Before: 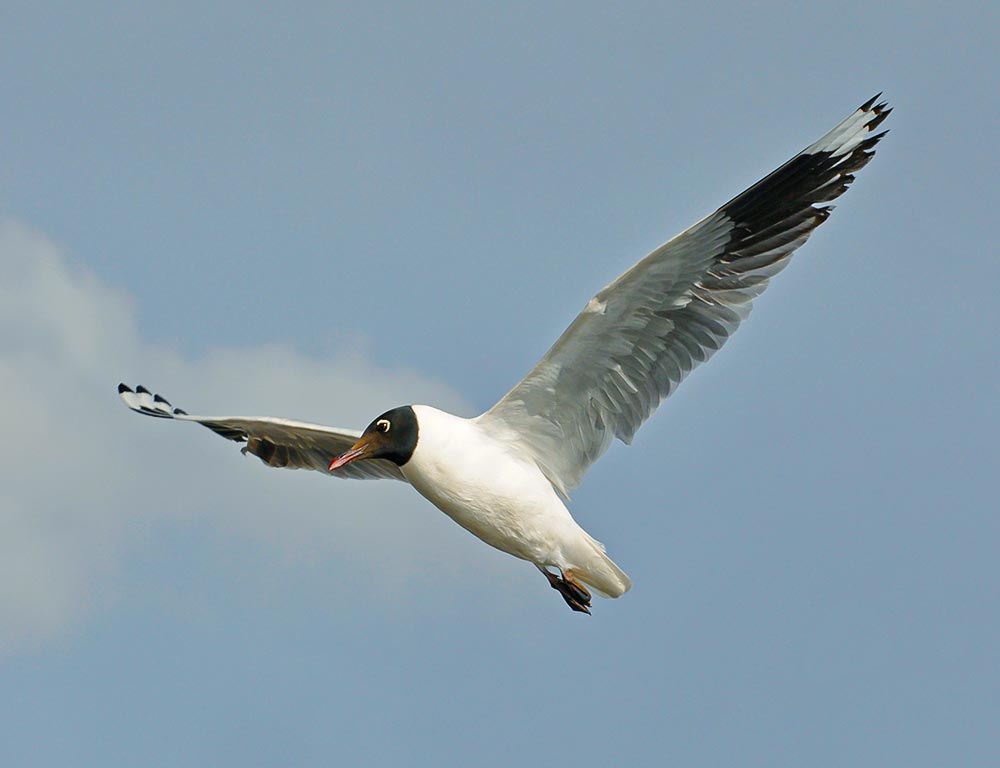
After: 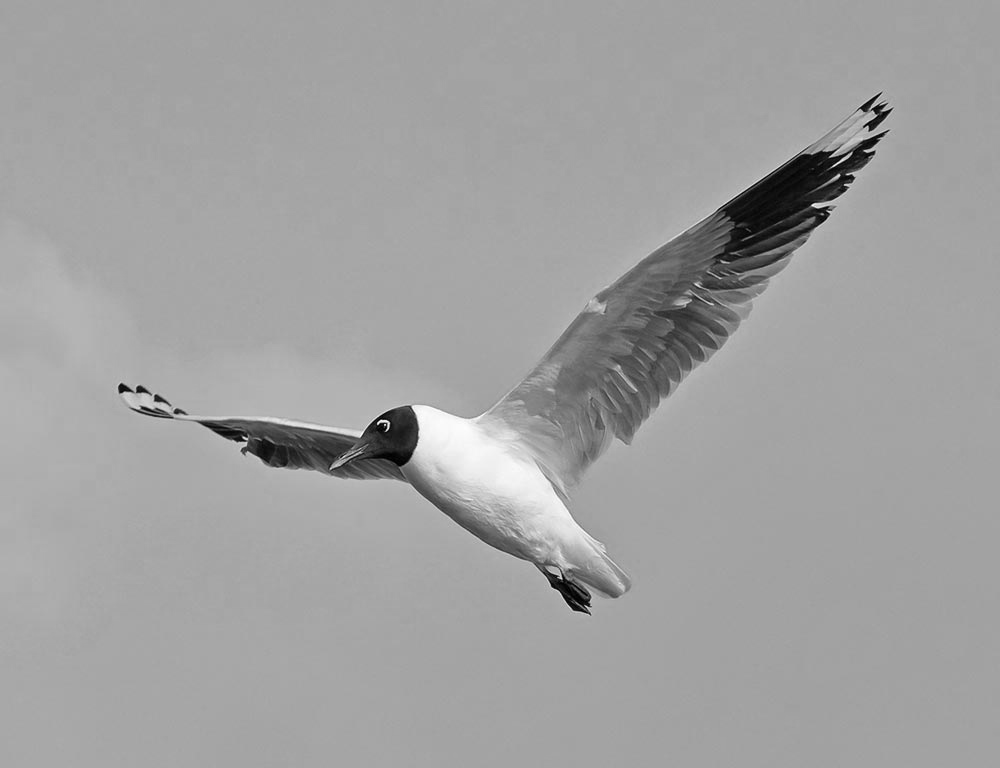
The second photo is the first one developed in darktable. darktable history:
color calibration: output gray [0.246, 0.254, 0.501, 0], gray › normalize channels true, illuminant same as pipeline (D50), adaptation none (bypass), x 0.332, y 0.335, temperature 5002.98 K, gamut compression 0.019
